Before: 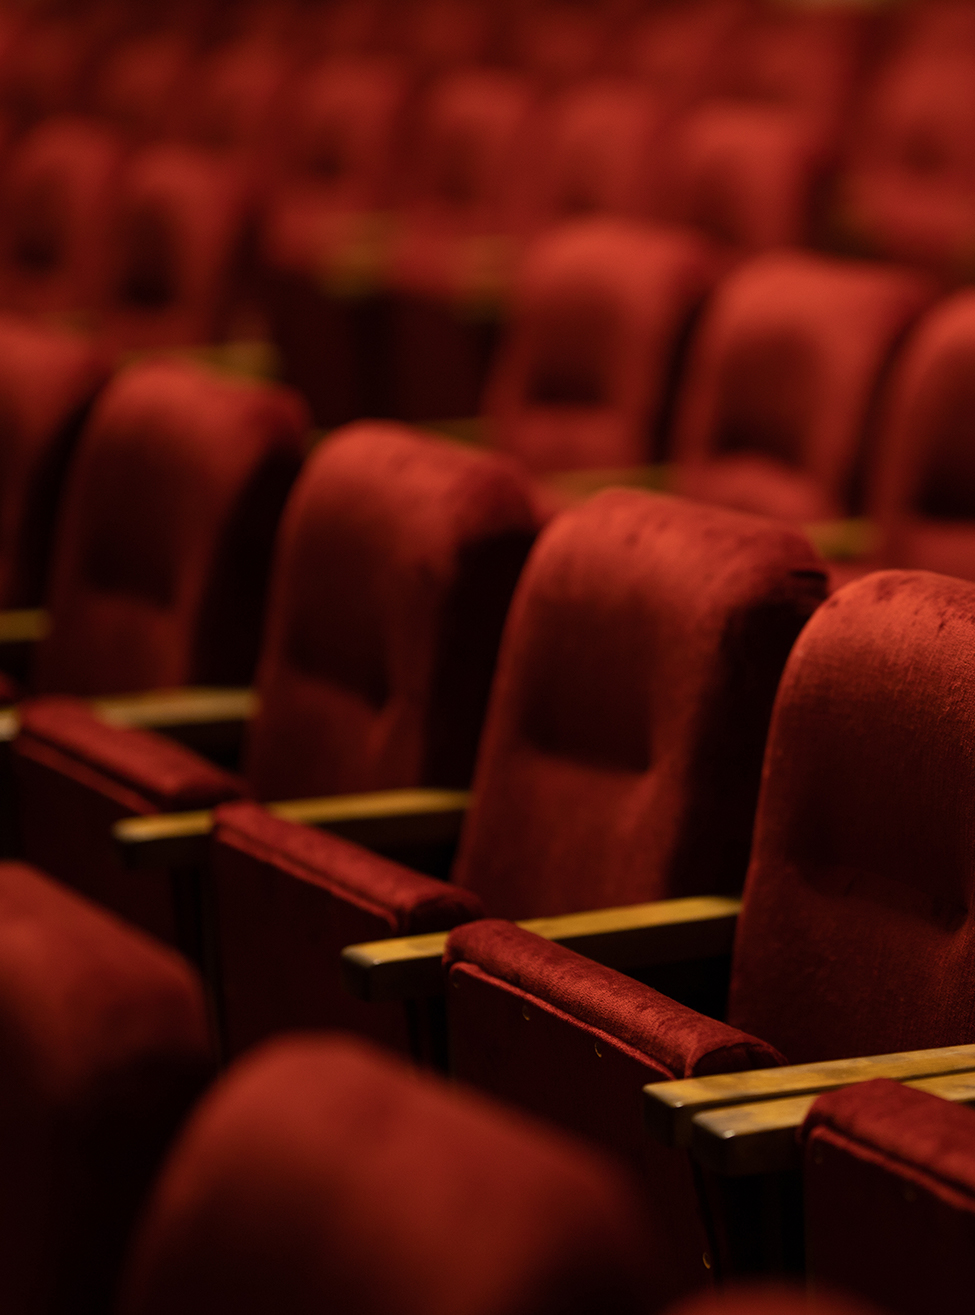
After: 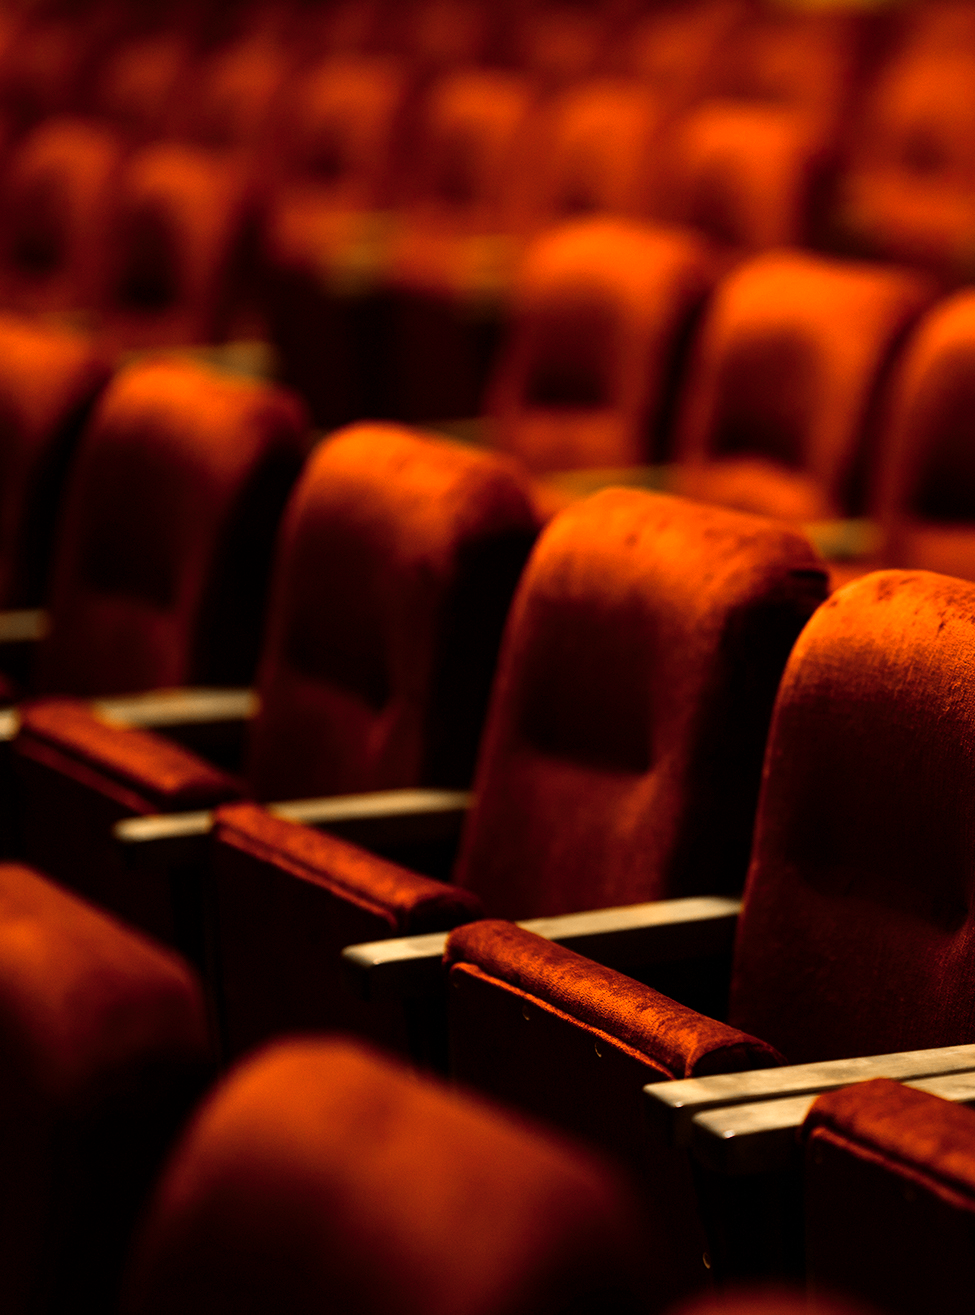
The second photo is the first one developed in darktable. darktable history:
color balance rgb: linear chroma grading › global chroma 14.653%, perceptual saturation grading › global saturation 56.161%, perceptual saturation grading › highlights -50.206%, perceptual saturation grading › mid-tones 39.599%, perceptual saturation grading › shadows 31.135%, perceptual brilliance grading › highlights 9.593%, perceptual brilliance grading › mid-tones 4.692%, global vibrance 14.824%
color zones: curves: ch0 [(0, 0.65) (0.096, 0.644) (0.221, 0.539) (0.429, 0.5) (0.571, 0.5) (0.714, 0.5) (0.857, 0.5) (1, 0.65)]; ch1 [(0, 0.5) (0.143, 0.5) (0.257, -0.002) (0.429, 0.04) (0.571, -0.001) (0.714, -0.015) (0.857, 0.024) (1, 0.5)]
tone equalizer: -8 EV -0.414 EV, -7 EV -0.399 EV, -6 EV -0.324 EV, -5 EV -0.196 EV, -3 EV 0.228 EV, -2 EV 0.314 EV, -1 EV 0.413 EV, +0 EV 0.431 EV
shadows and highlights: shadows 22.08, highlights -49.08, soften with gaussian
